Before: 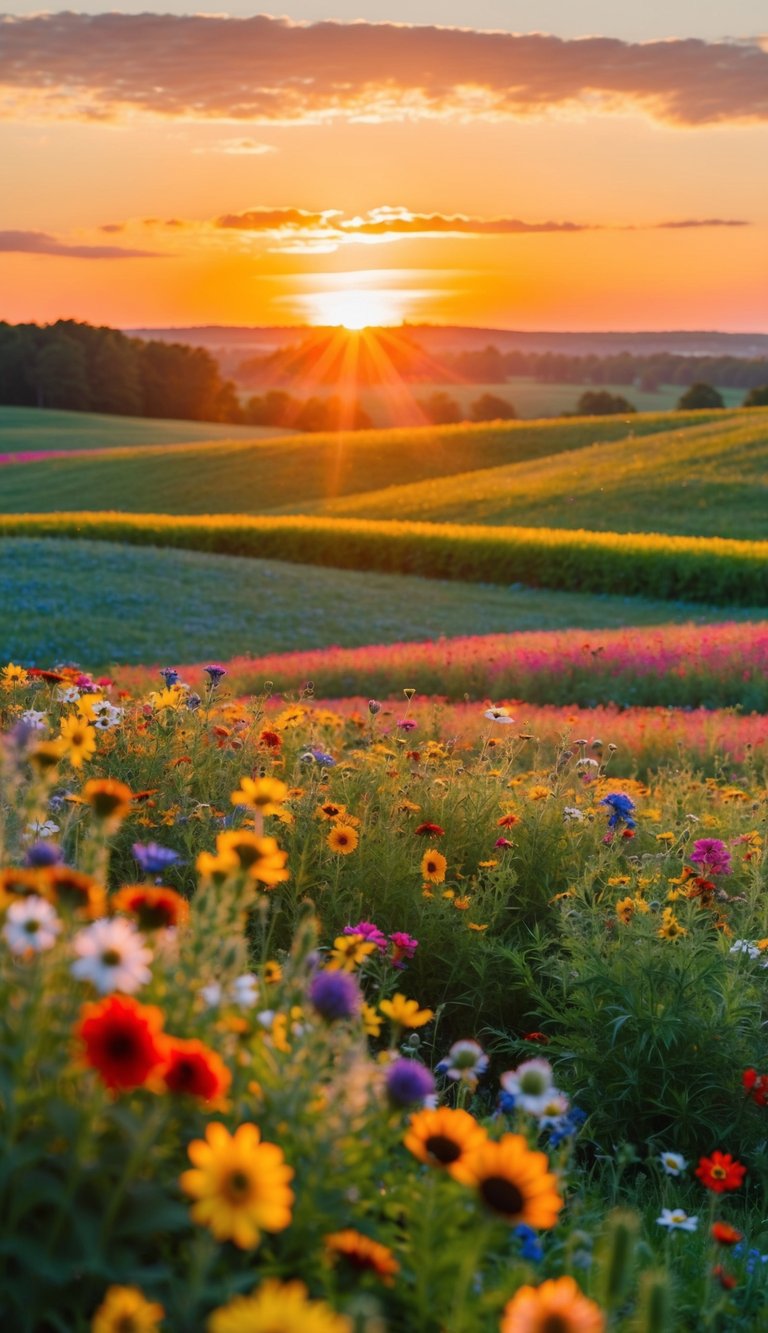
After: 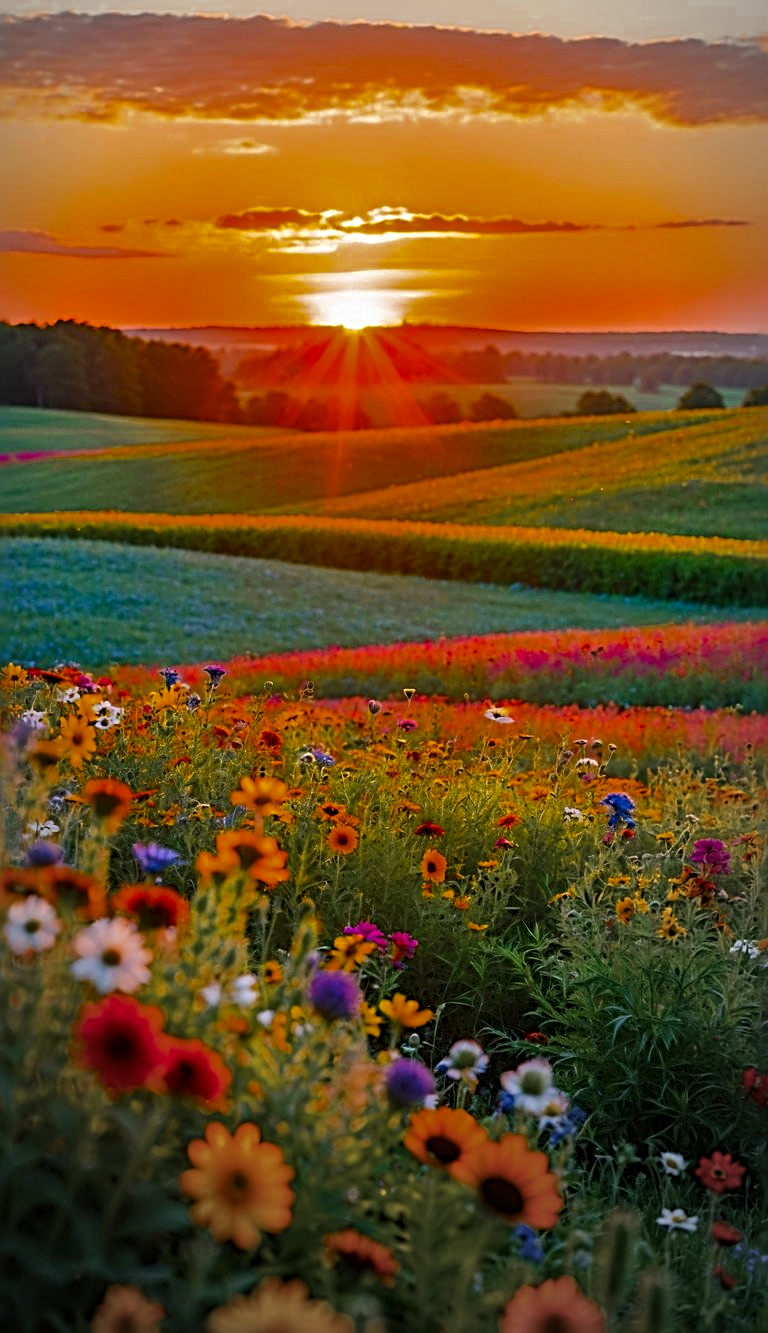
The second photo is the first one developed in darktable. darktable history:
vignetting: fall-off radius 68.79%, center (-0.05, -0.357), automatic ratio true
tone equalizer: edges refinement/feathering 500, mask exposure compensation -1.57 EV, preserve details no
color zones: curves: ch0 [(0.11, 0.396) (0.195, 0.36) (0.25, 0.5) (0.303, 0.412) (0.357, 0.544) (0.75, 0.5) (0.967, 0.328)]; ch1 [(0, 0.468) (0.112, 0.512) (0.202, 0.6) (0.25, 0.5) (0.307, 0.352) (0.357, 0.544) (0.75, 0.5) (0.963, 0.524)]
sharpen: radius 3.68, amount 0.928
local contrast: mode bilateral grid, contrast 20, coarseness 50, detail 119%, midtone range 0.2
color balance rgb: perceptual saturation grading › global saturation 25.681%, global vibrance 8.234%
